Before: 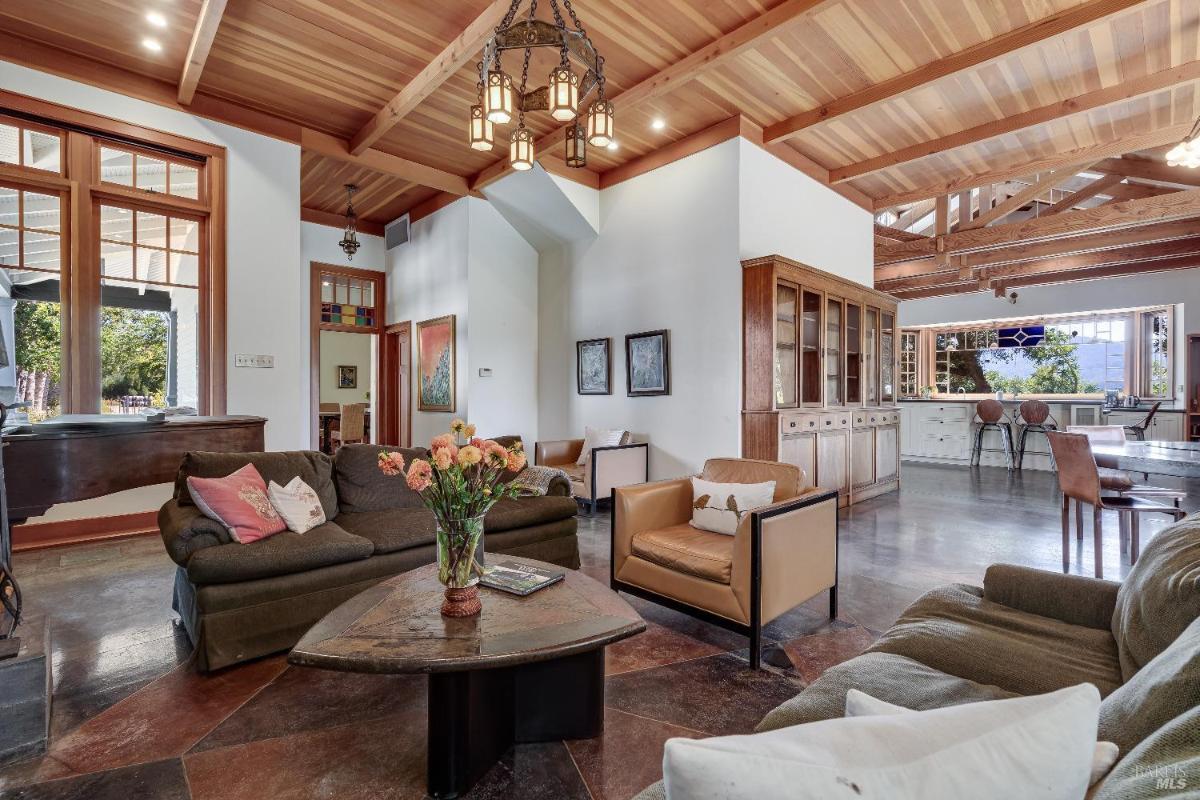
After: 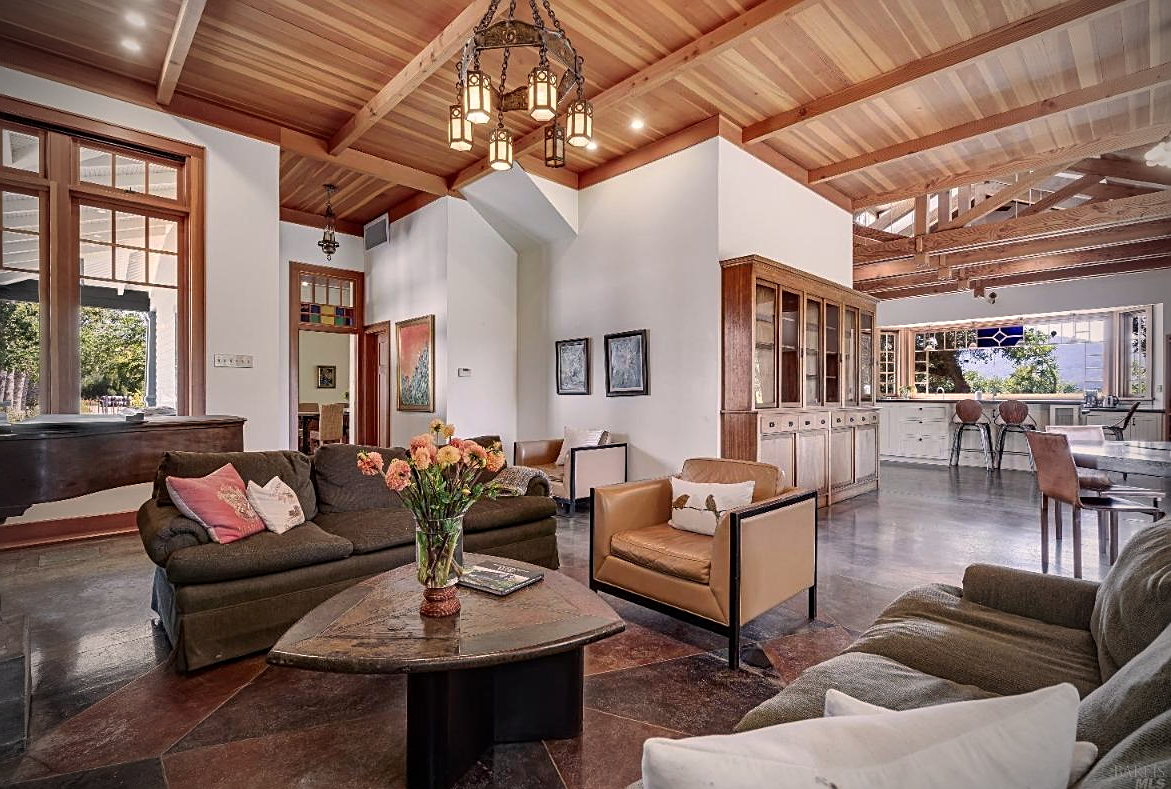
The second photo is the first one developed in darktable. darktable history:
vignetting: fall-off start 75%, brightness -0.692, width/height ratio 1.084
vibrance: on, module defaults
color correction: highlights a* 5.81, highlights b* 4.84
sharpen: on, module defaults
crop and rotate: left 1.774%, right 0.633%, bottom 1.28%
